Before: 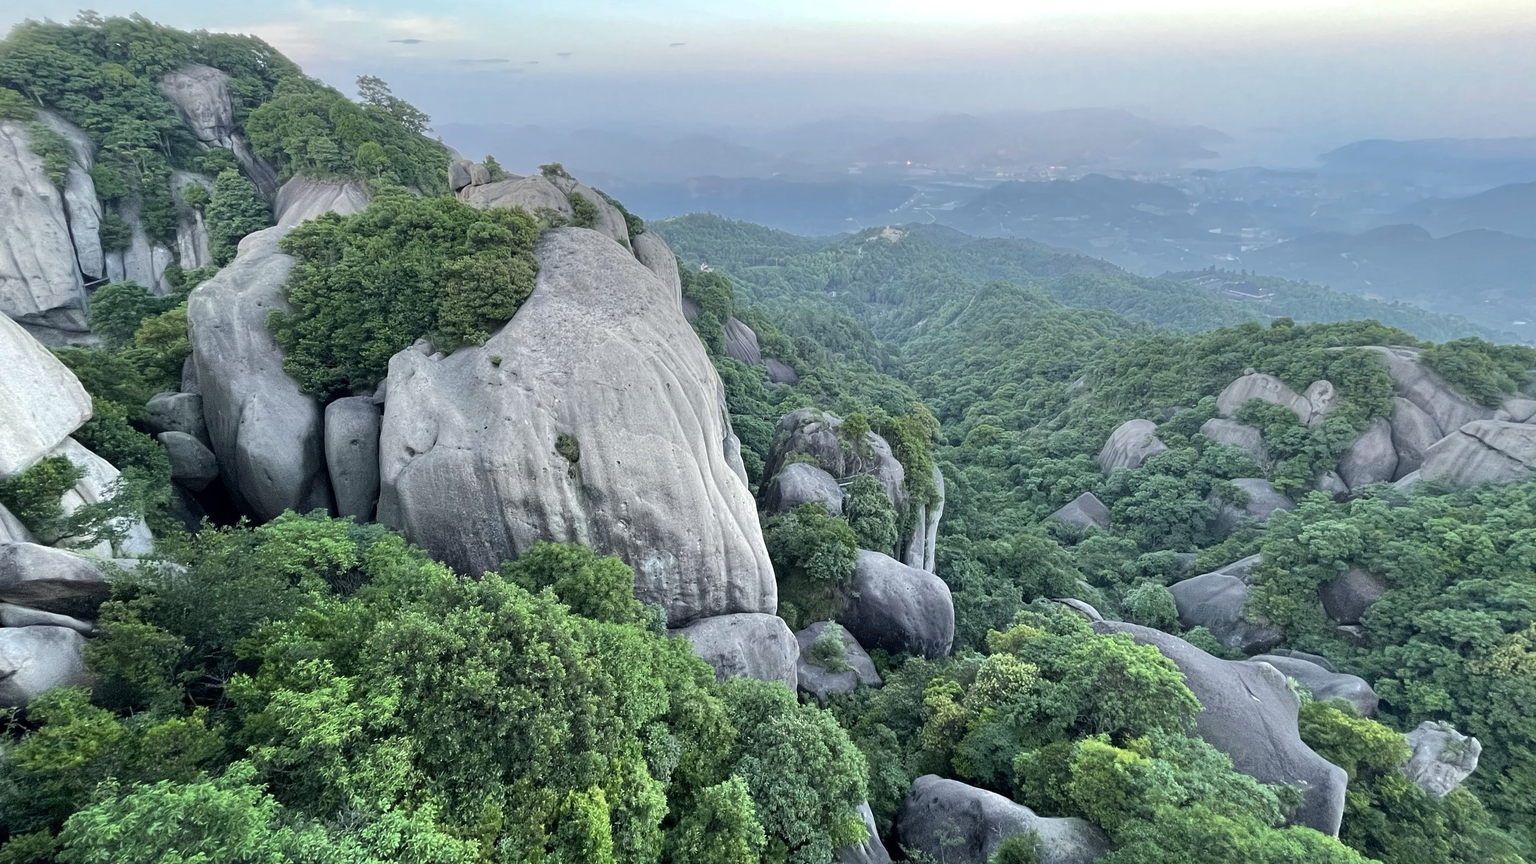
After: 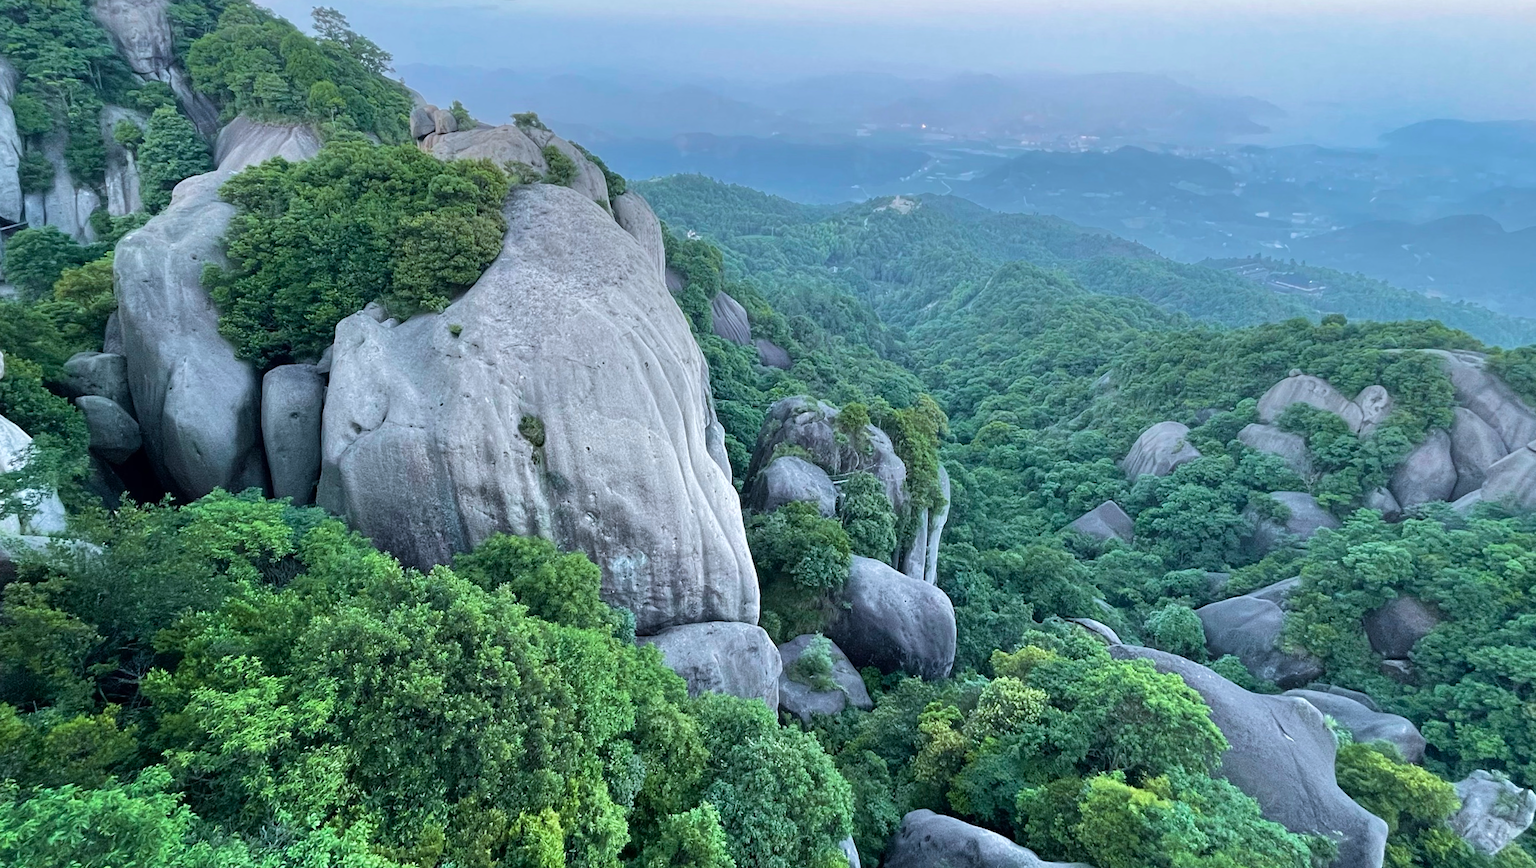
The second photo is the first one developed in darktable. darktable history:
color correction: highlights a* -0.837, highlights b* -8.23
velvia: on, module defaults
crop and rotate: angle -2.08°, left 3.093%, top 3.65%, right 1.491%, bottom 0.554%
